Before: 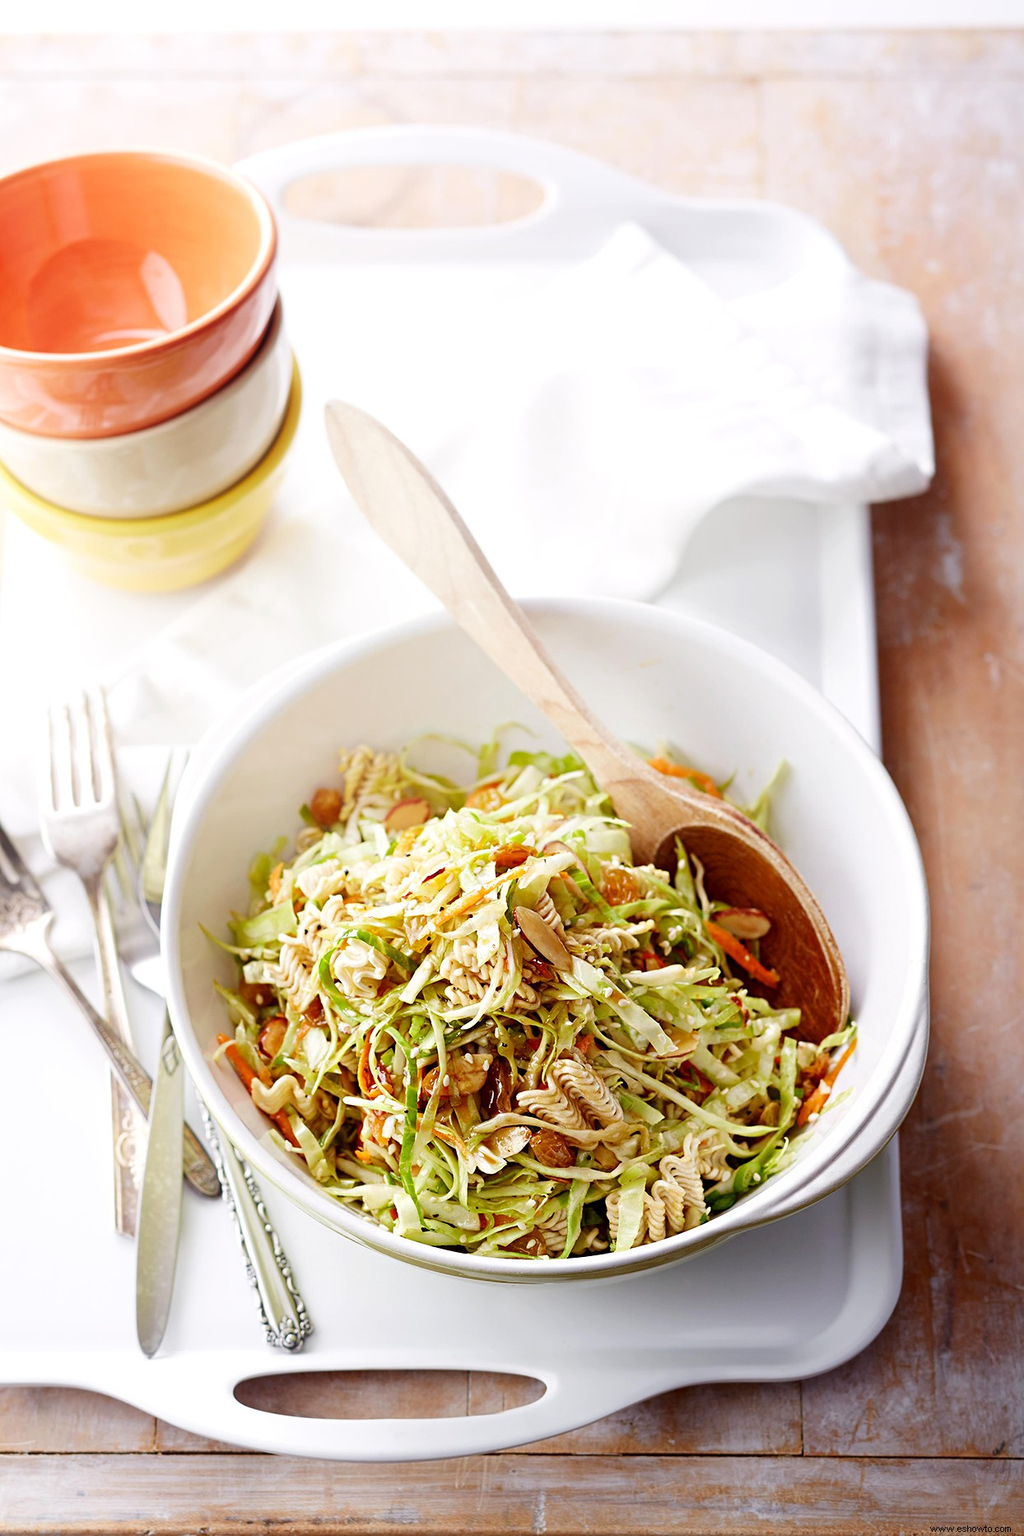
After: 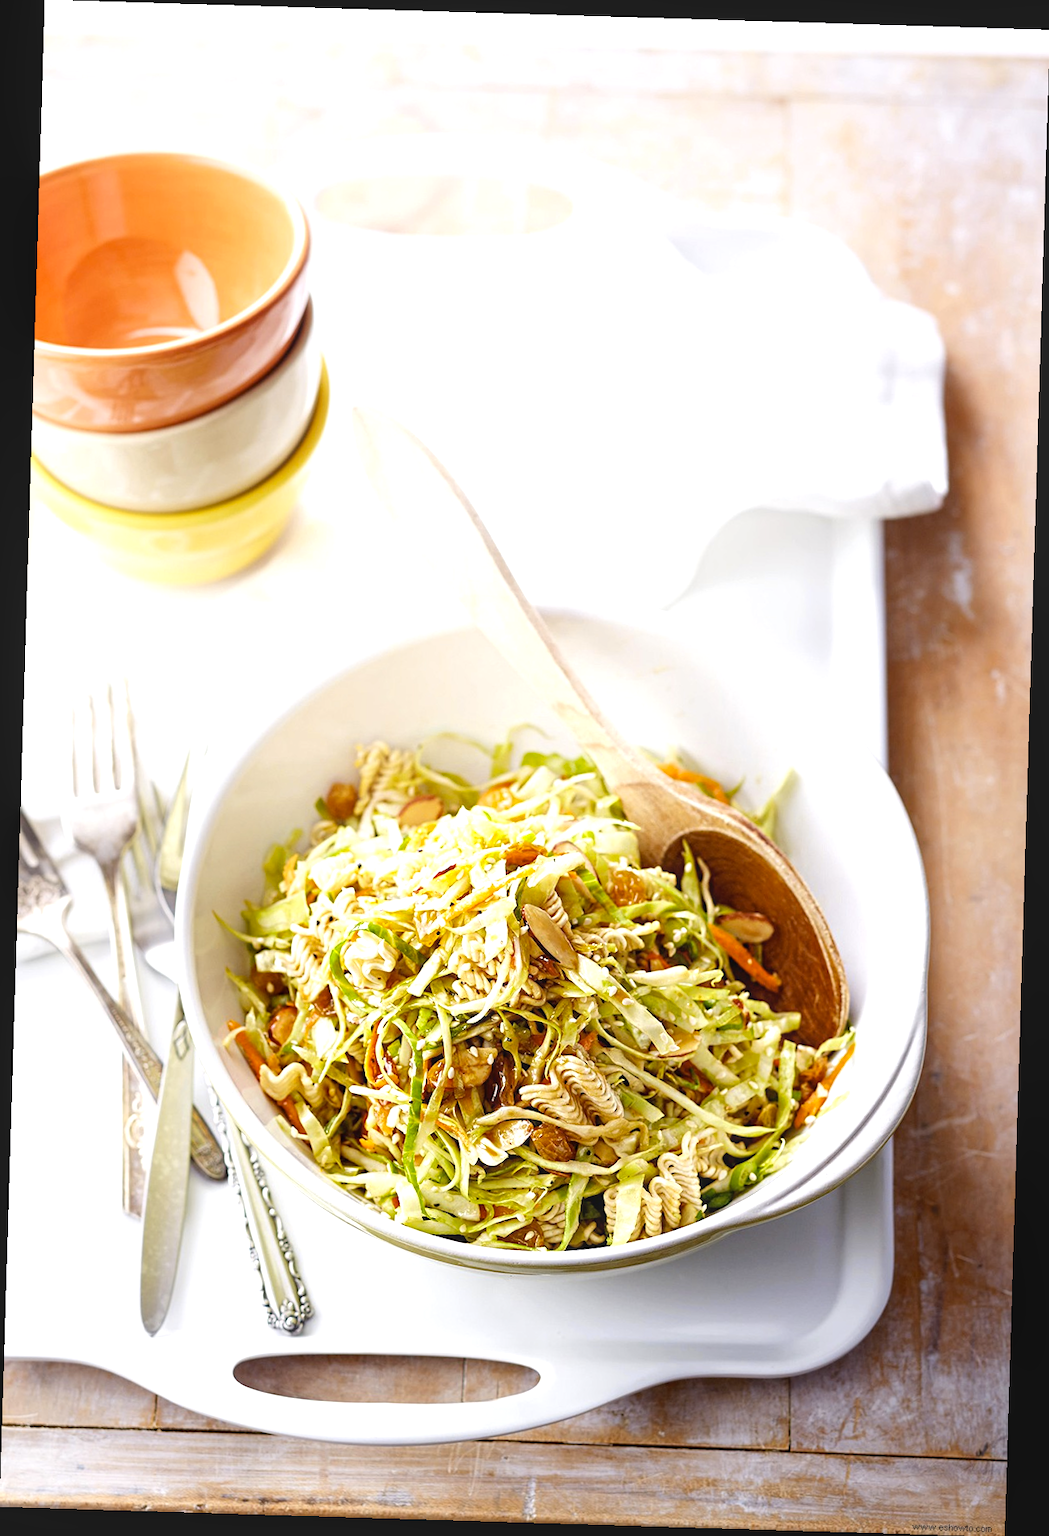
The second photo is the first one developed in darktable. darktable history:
rotate and perspective: rotation 1.72°, automatic cropping off
color contrast: green-magenta contrast 0.8, blue-yellow contrast 1.1, unbound 0
local contrast: detail 110%
exposure: exposure 0.559 EV, compensate highlight preservation false
contrast brightness saturation: saturation -0.05
